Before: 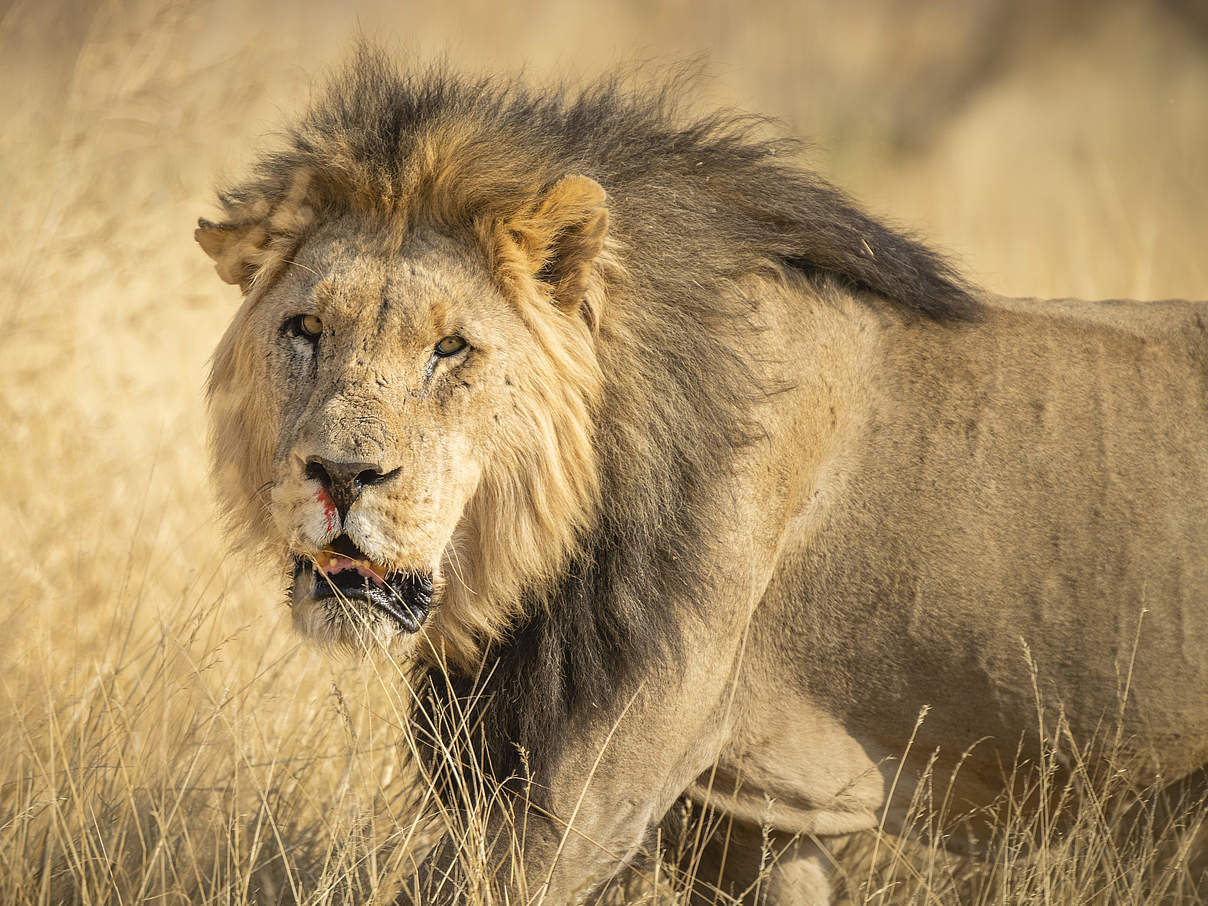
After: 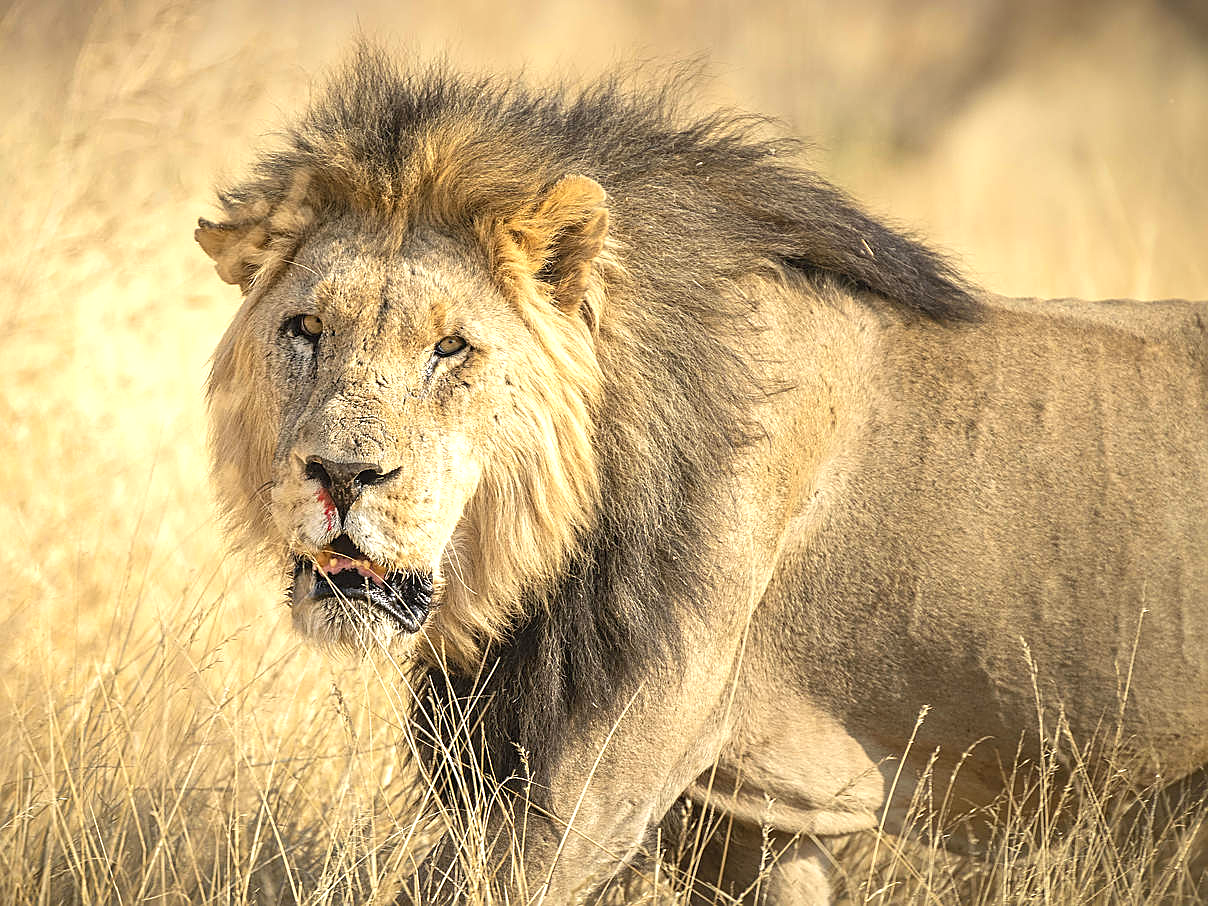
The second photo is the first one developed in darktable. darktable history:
exposure: exposure 0.563 EV, compensate exposure bias true, compensate highlight preservation false
sharpen: on, module defaults
